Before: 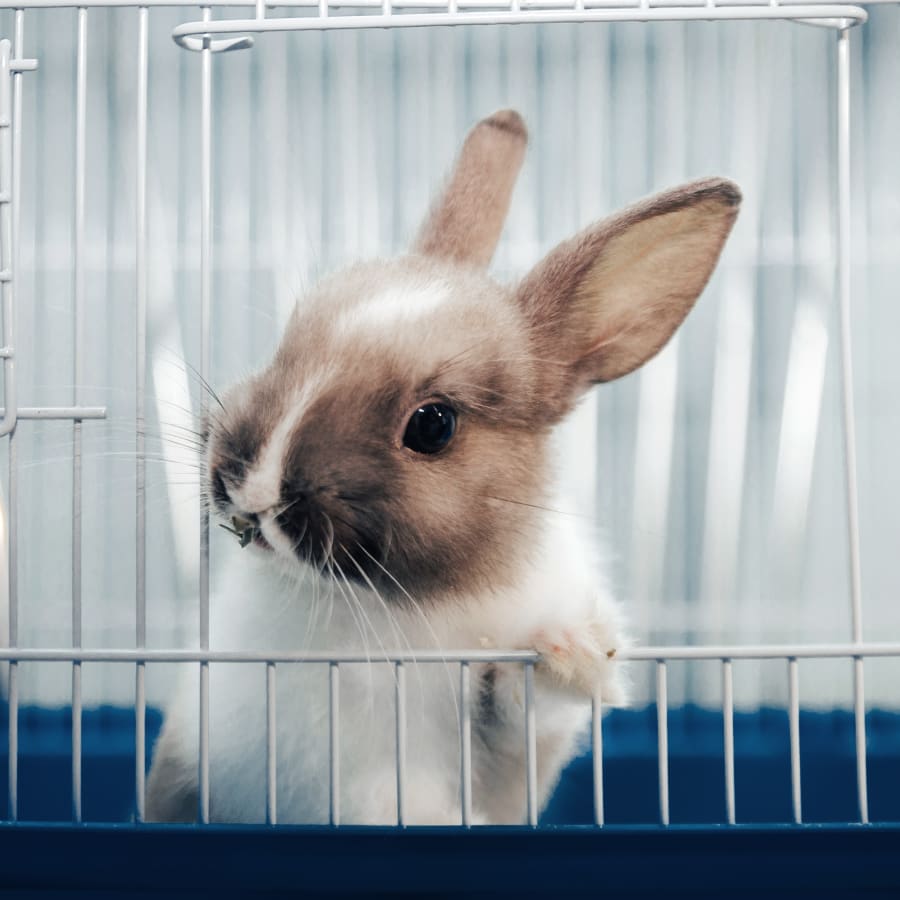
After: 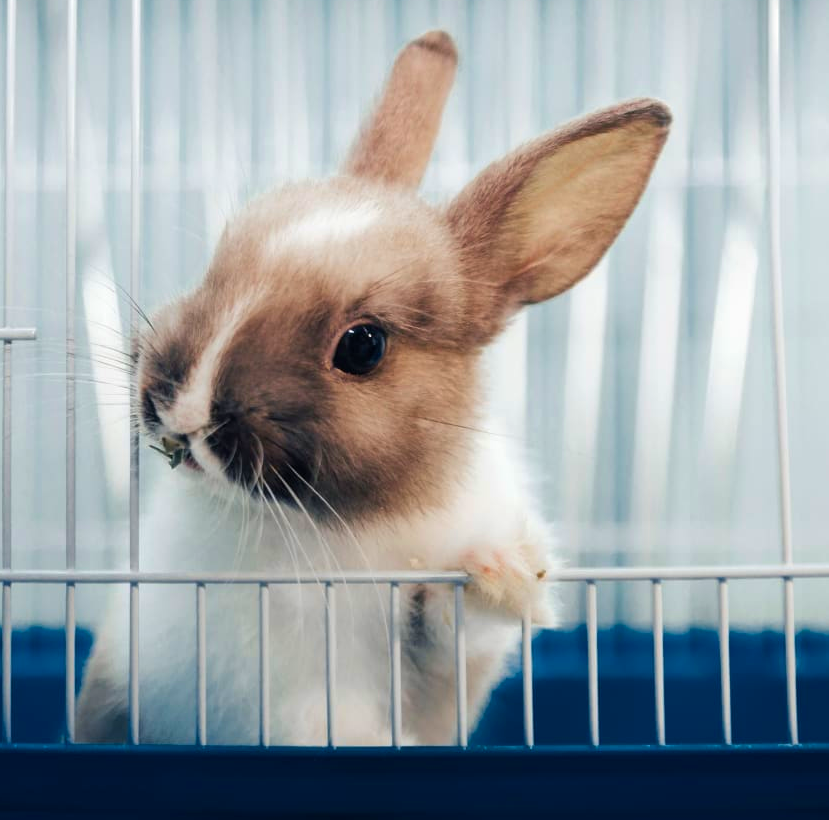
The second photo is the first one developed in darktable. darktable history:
tone equalizer: mask exposure compensation -0.504 EV
crop and rotate: left 7.793%, top 8.83%
color balance rgb: perceptual saturation grading › global saturation 24.945%
velvia: on, module defaults
